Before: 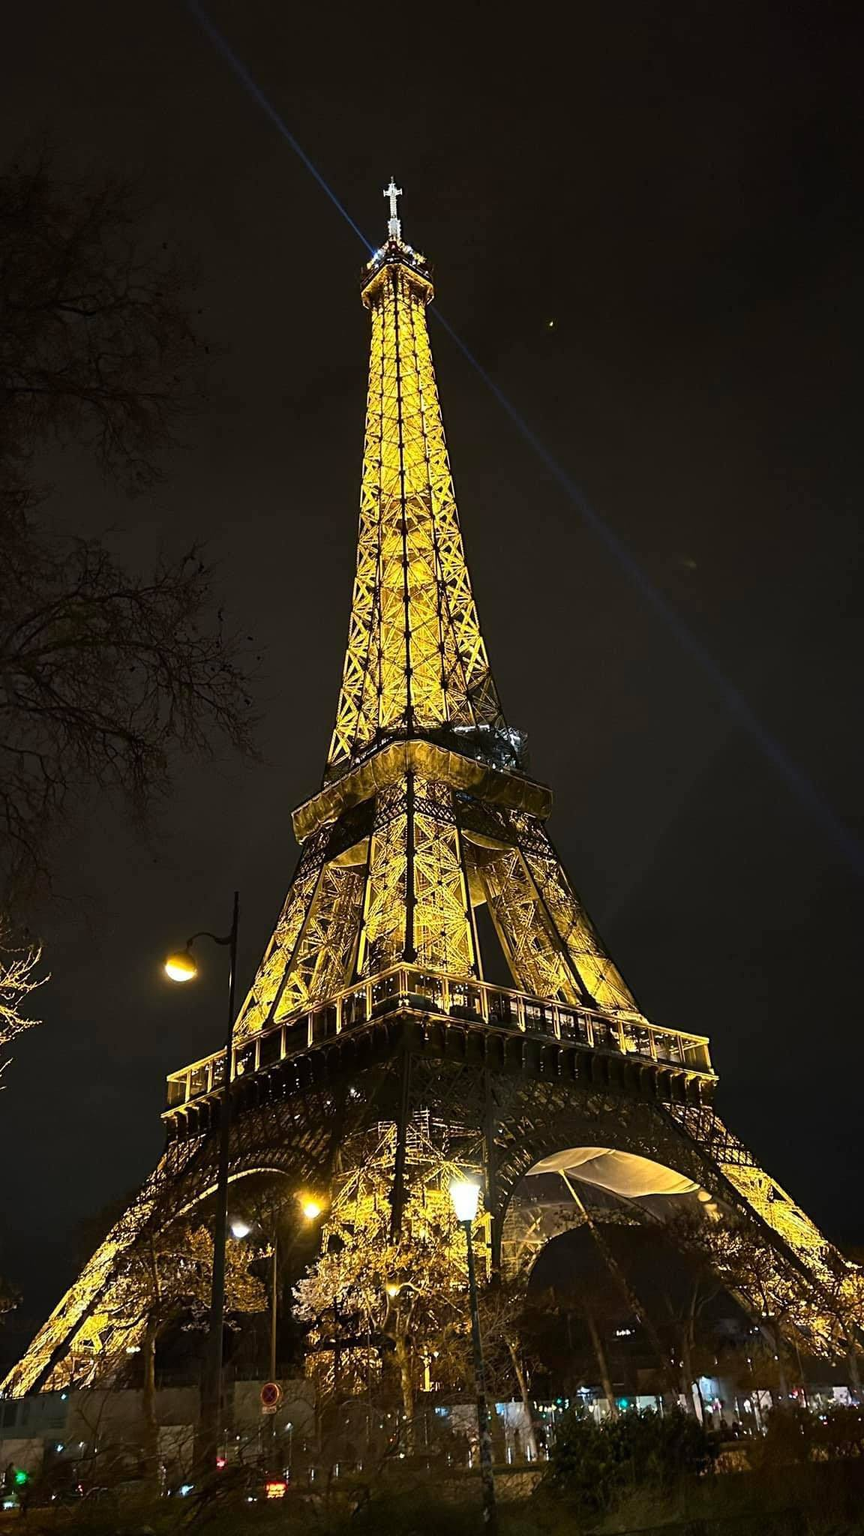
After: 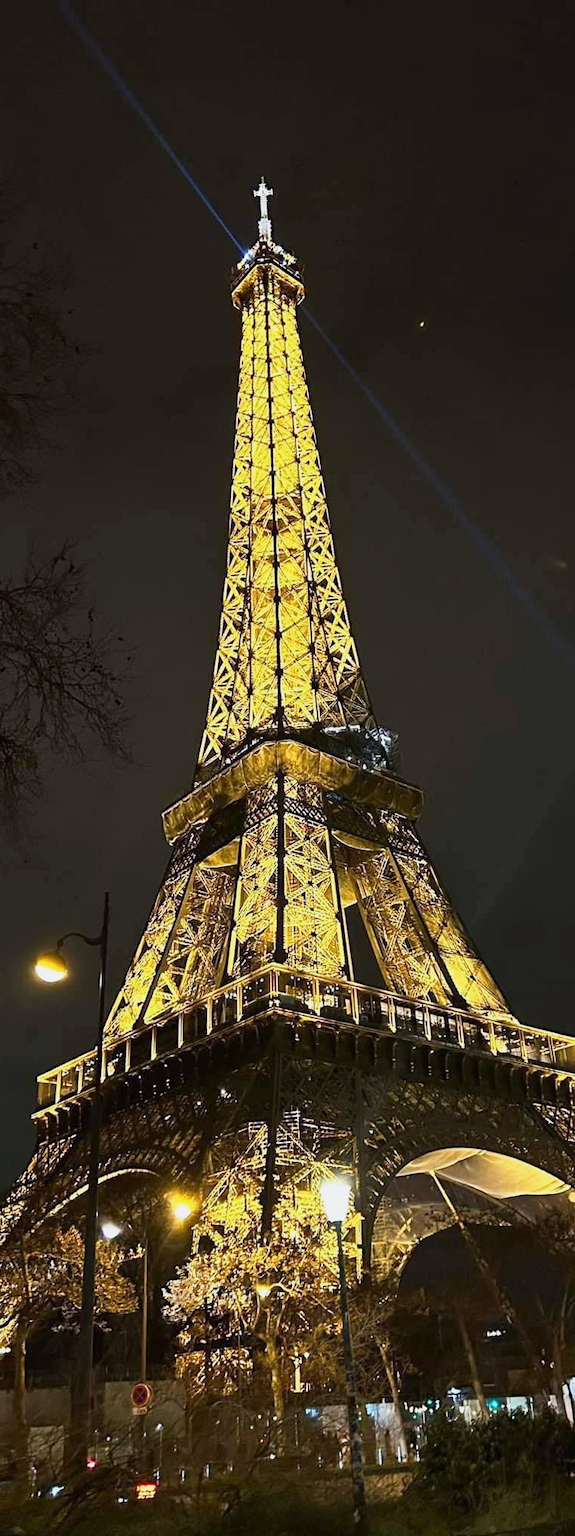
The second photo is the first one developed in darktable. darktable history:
crop and rotate: left 15.055%, right 18.278%
base curve: curves: ch0 [(0, 0) (0.088, 0.125) (0.176, 0.251) (0.354, 0.501) (0.613, 0.749) (1, 0.877)], preserve colors none
white balance: red 0.98, blue 1.034
